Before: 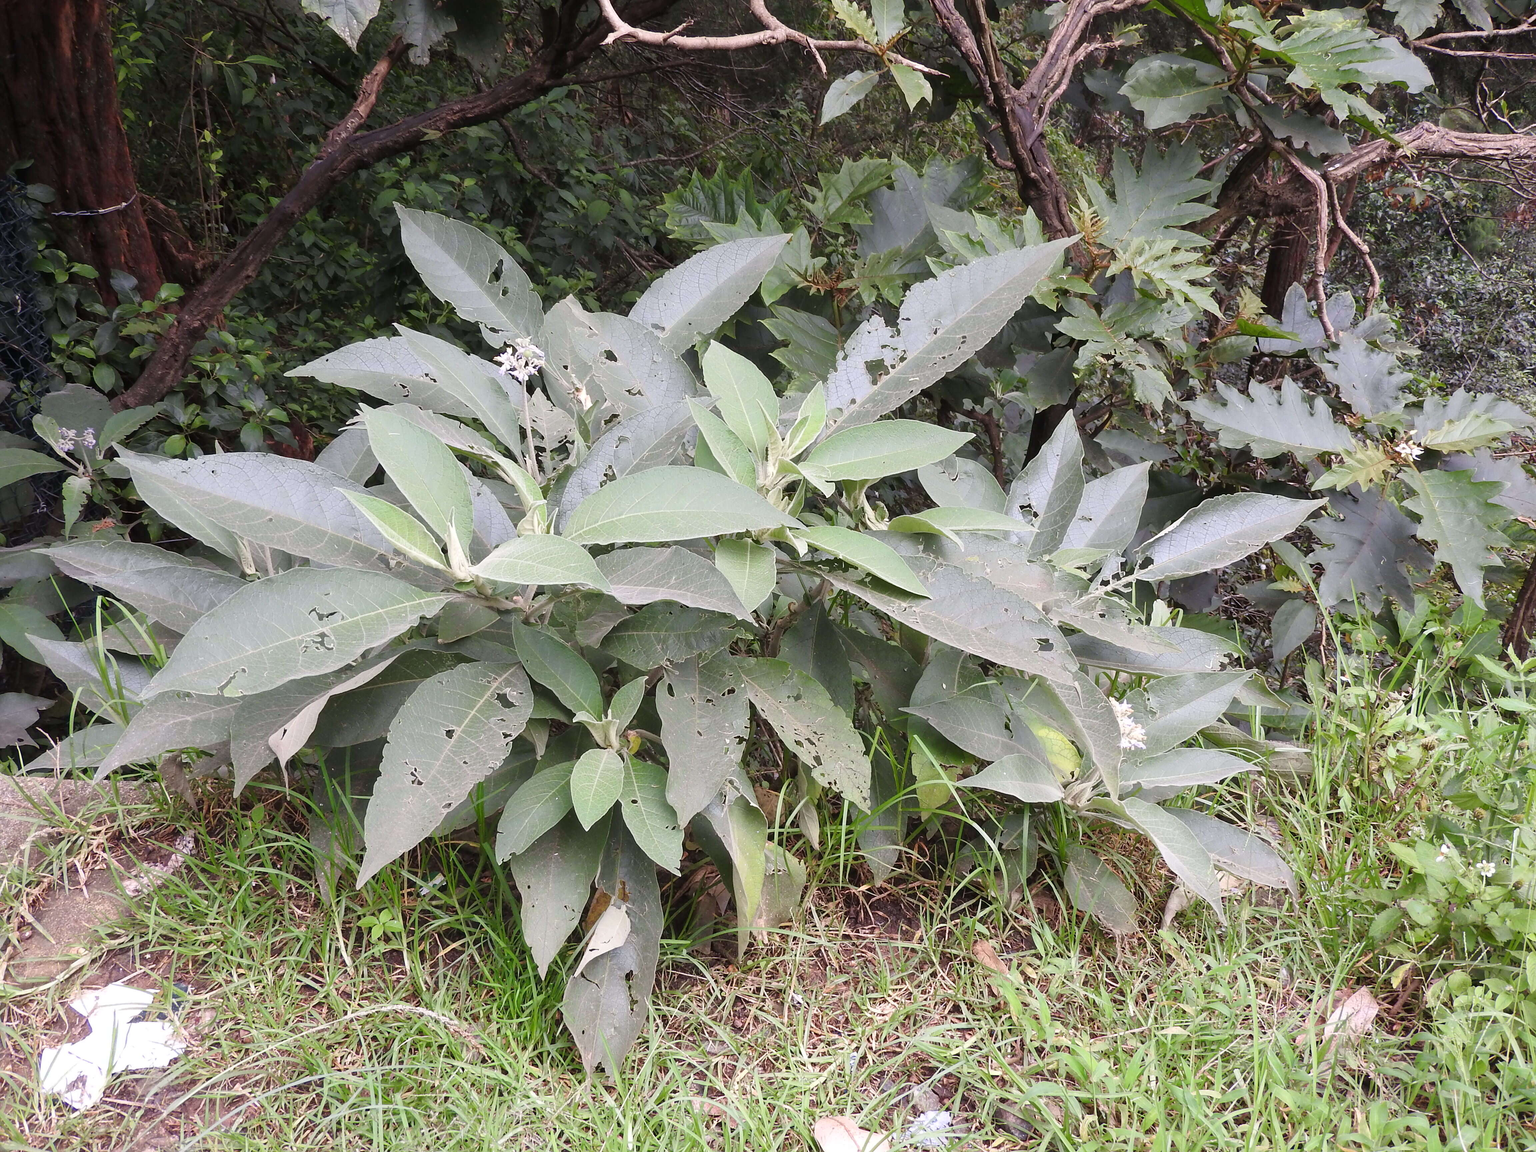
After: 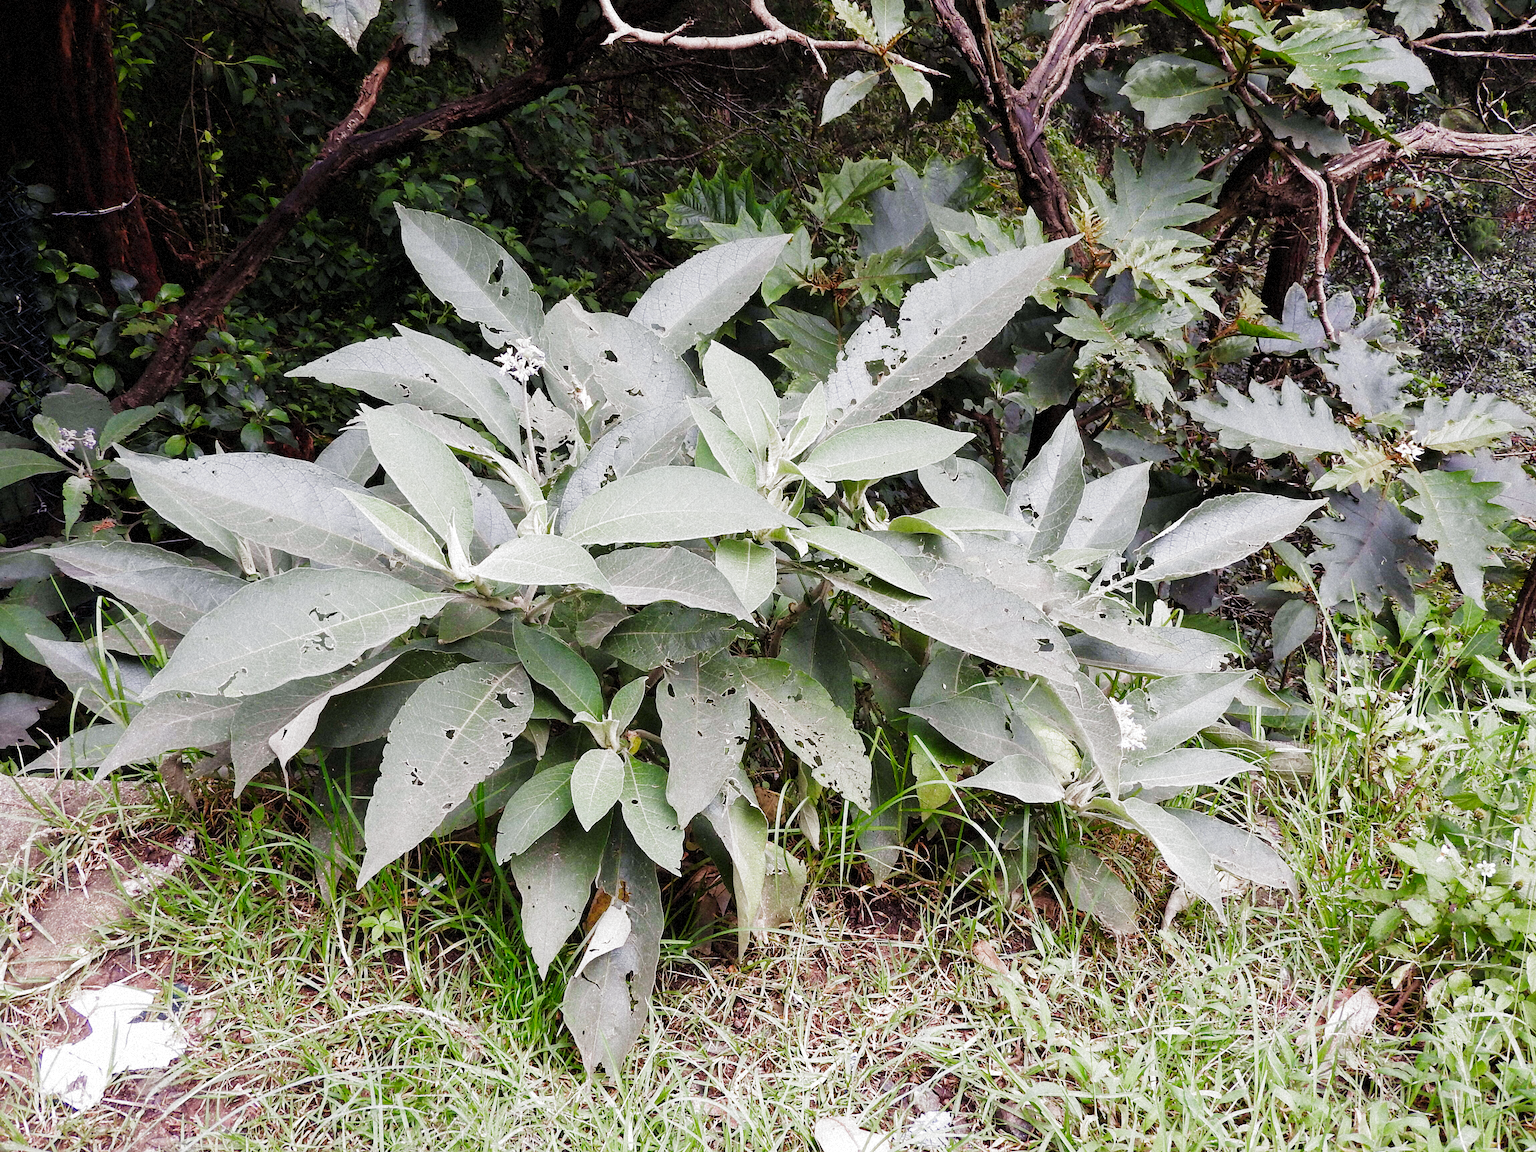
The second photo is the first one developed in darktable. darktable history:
filmic rgb: black relative exposure -6.43 EV, white relative exposure 2.43 EV, threshold 3 EV, hardness 5.27, latitude 0.1%, contrast 1.425, highlights saturation mix 2%, preserve chrominance no, color science v5 (2021), contrast in shadows safe, contrast in highlights safe, enable highlight reconstruction true
grain: mid-tones bias 0%
